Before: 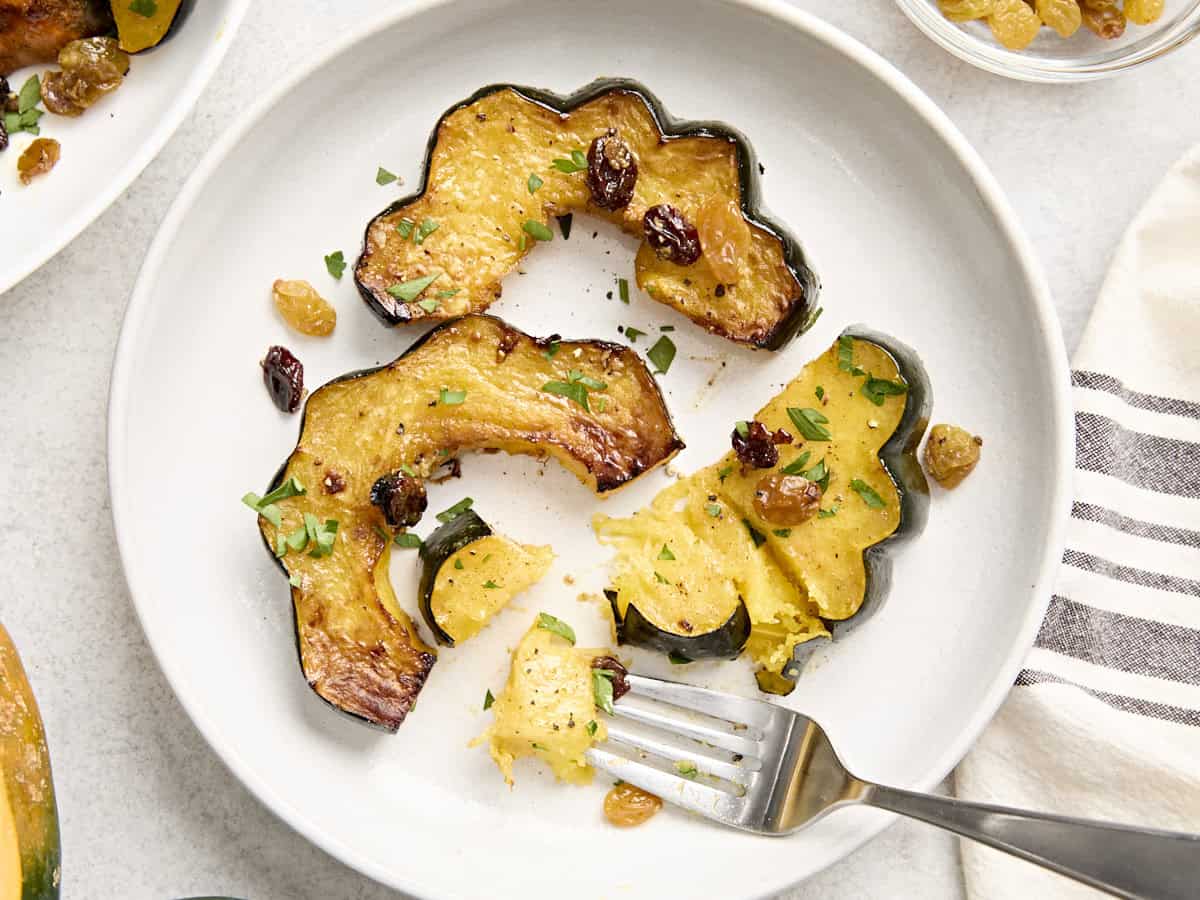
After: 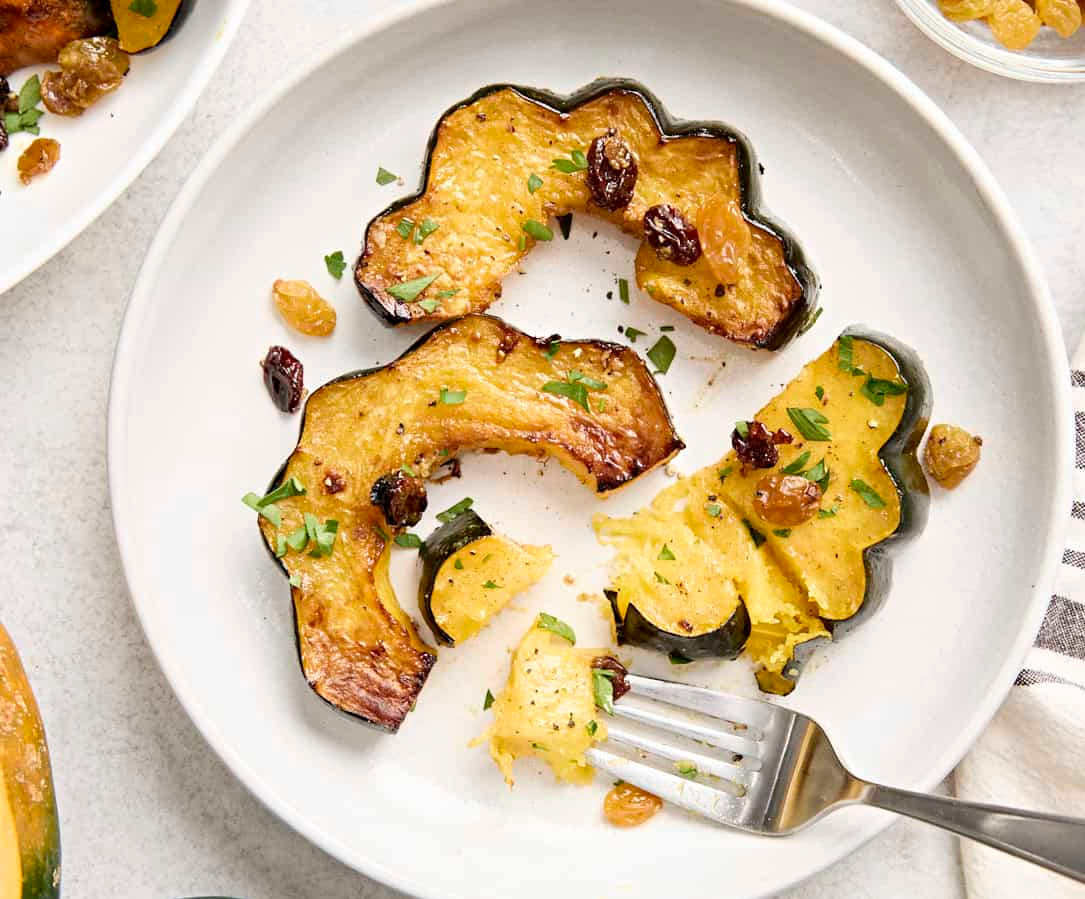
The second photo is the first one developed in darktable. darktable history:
crop: right 9.509%, bottom 0.031%
white balance: red 1, blue 1
